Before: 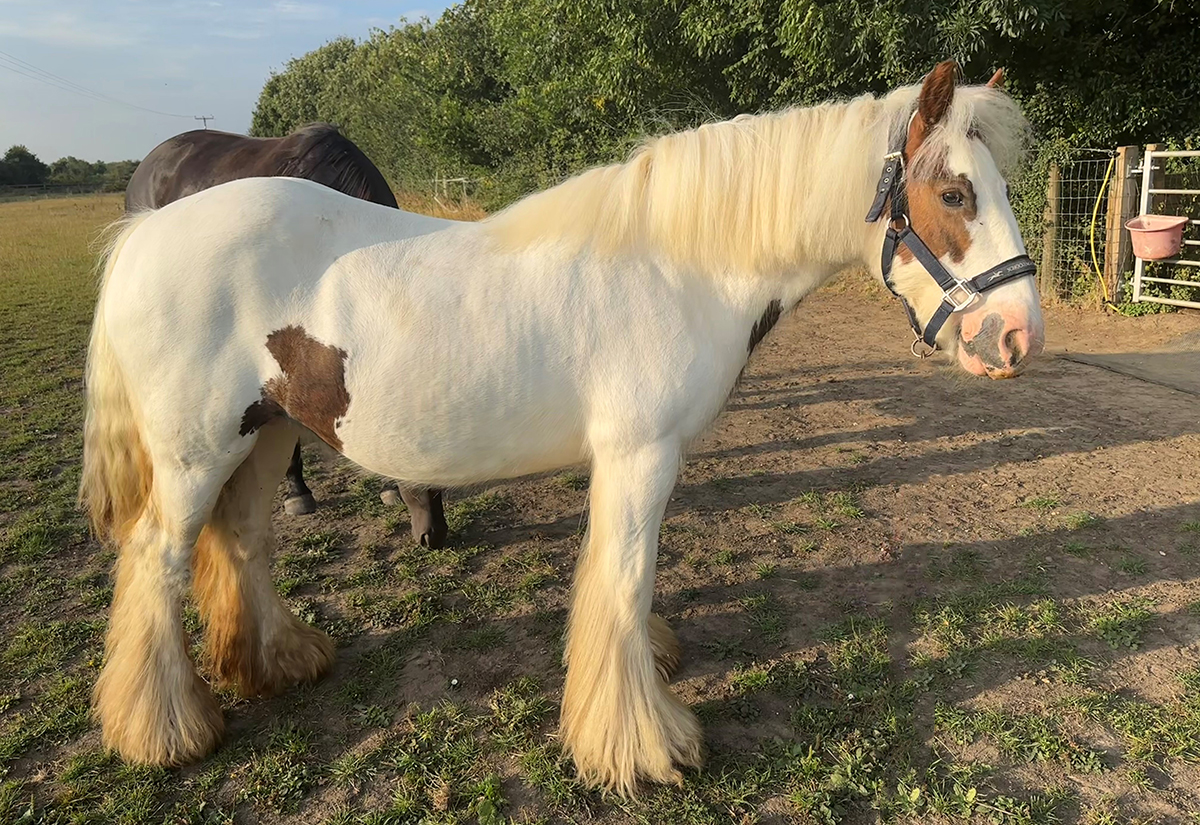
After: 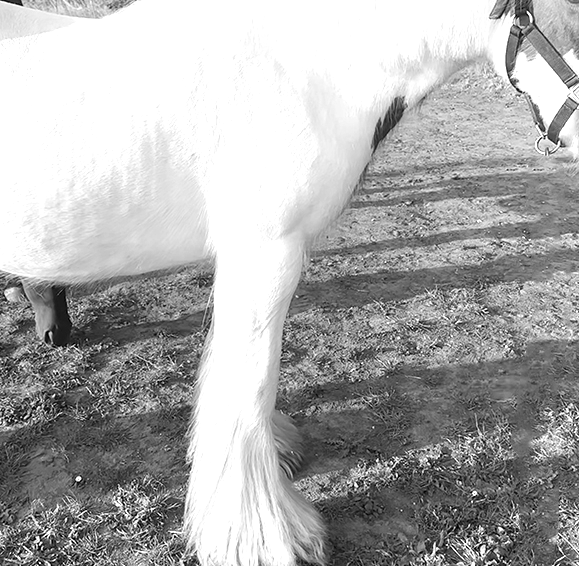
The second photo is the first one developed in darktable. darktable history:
crop: left 31.379%, top 24.658%, right 20.326%, bottom 6.628%
contrast brightness saturation: saturation -1
exposure: exposure 1.089 EV, compensate highlight preservation false
